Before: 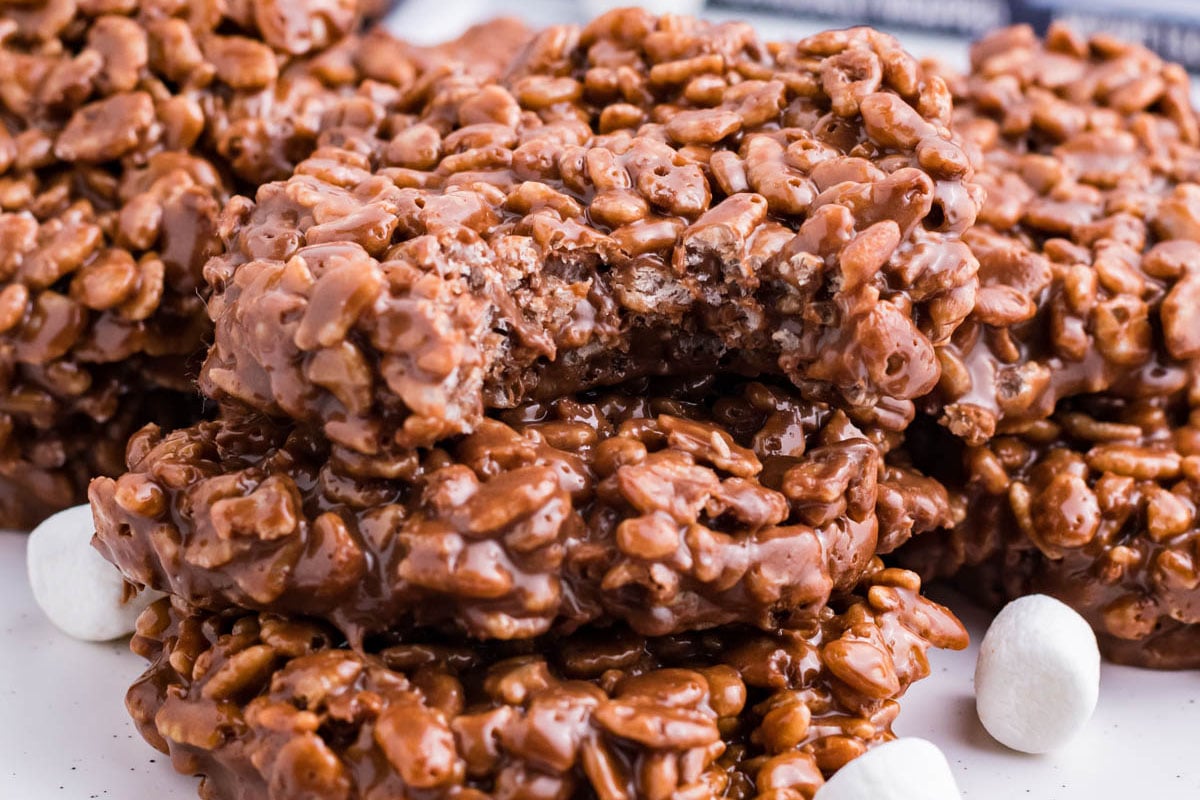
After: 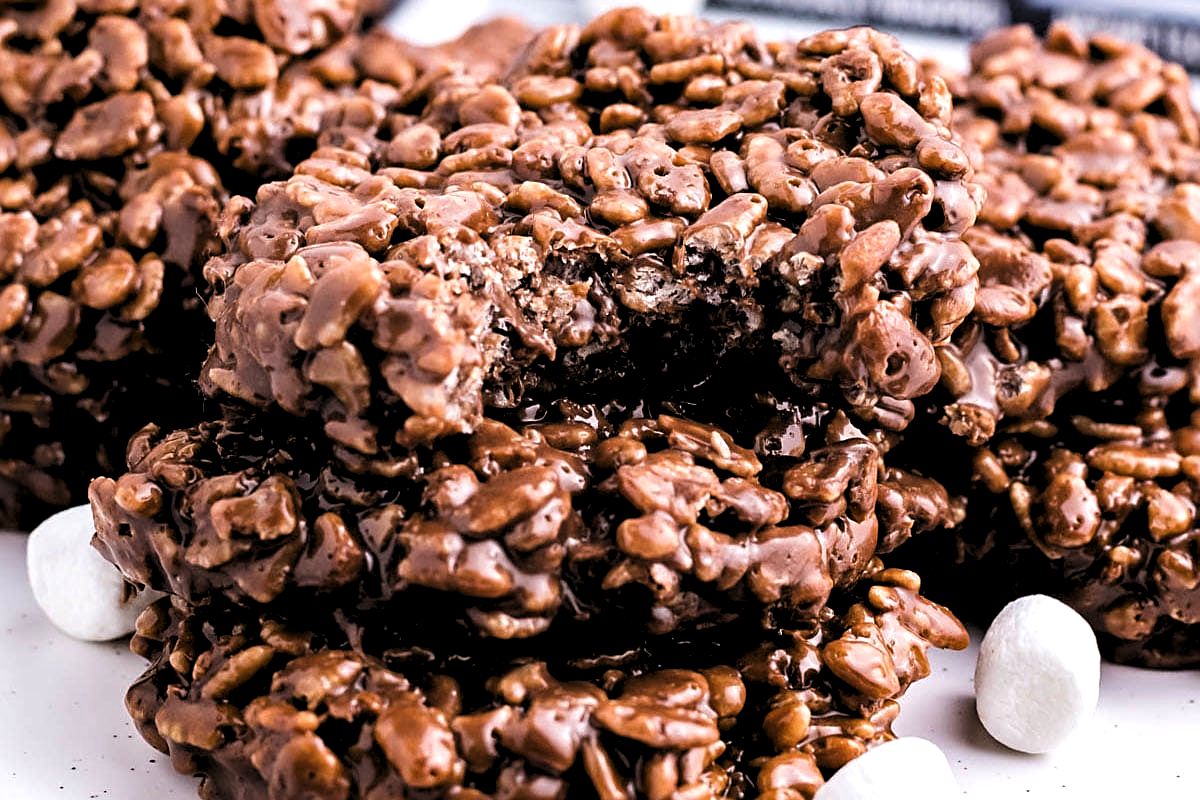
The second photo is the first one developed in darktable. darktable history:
sharpen: on, module defaults
levels: levels [0.182, 0.542, 0.902]
